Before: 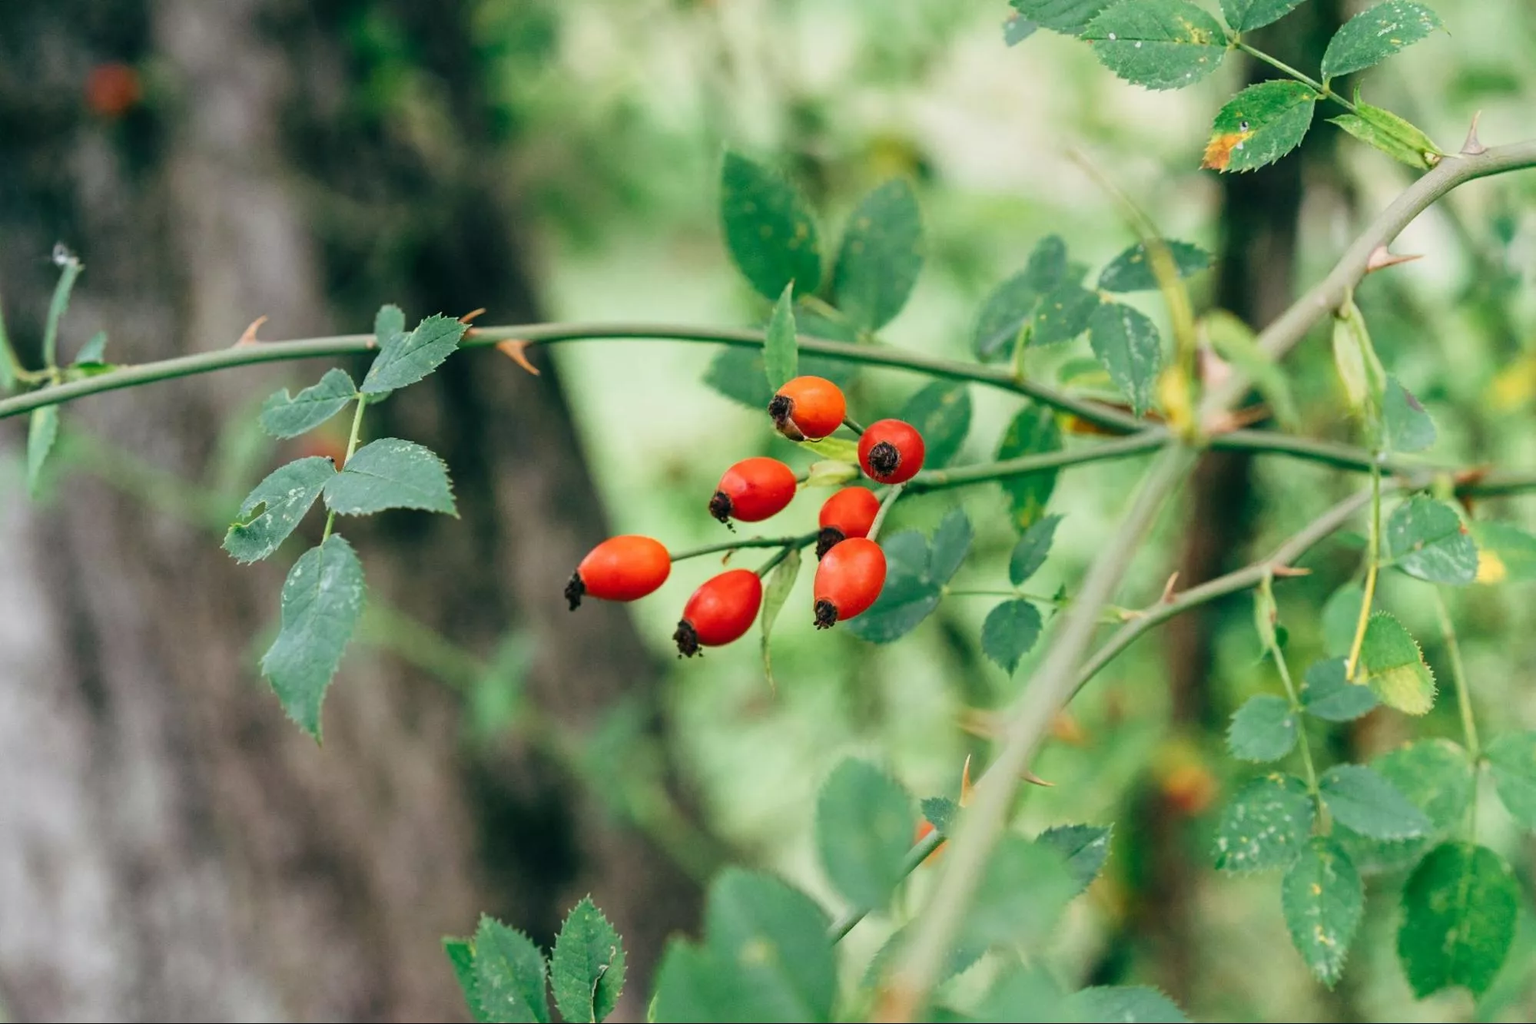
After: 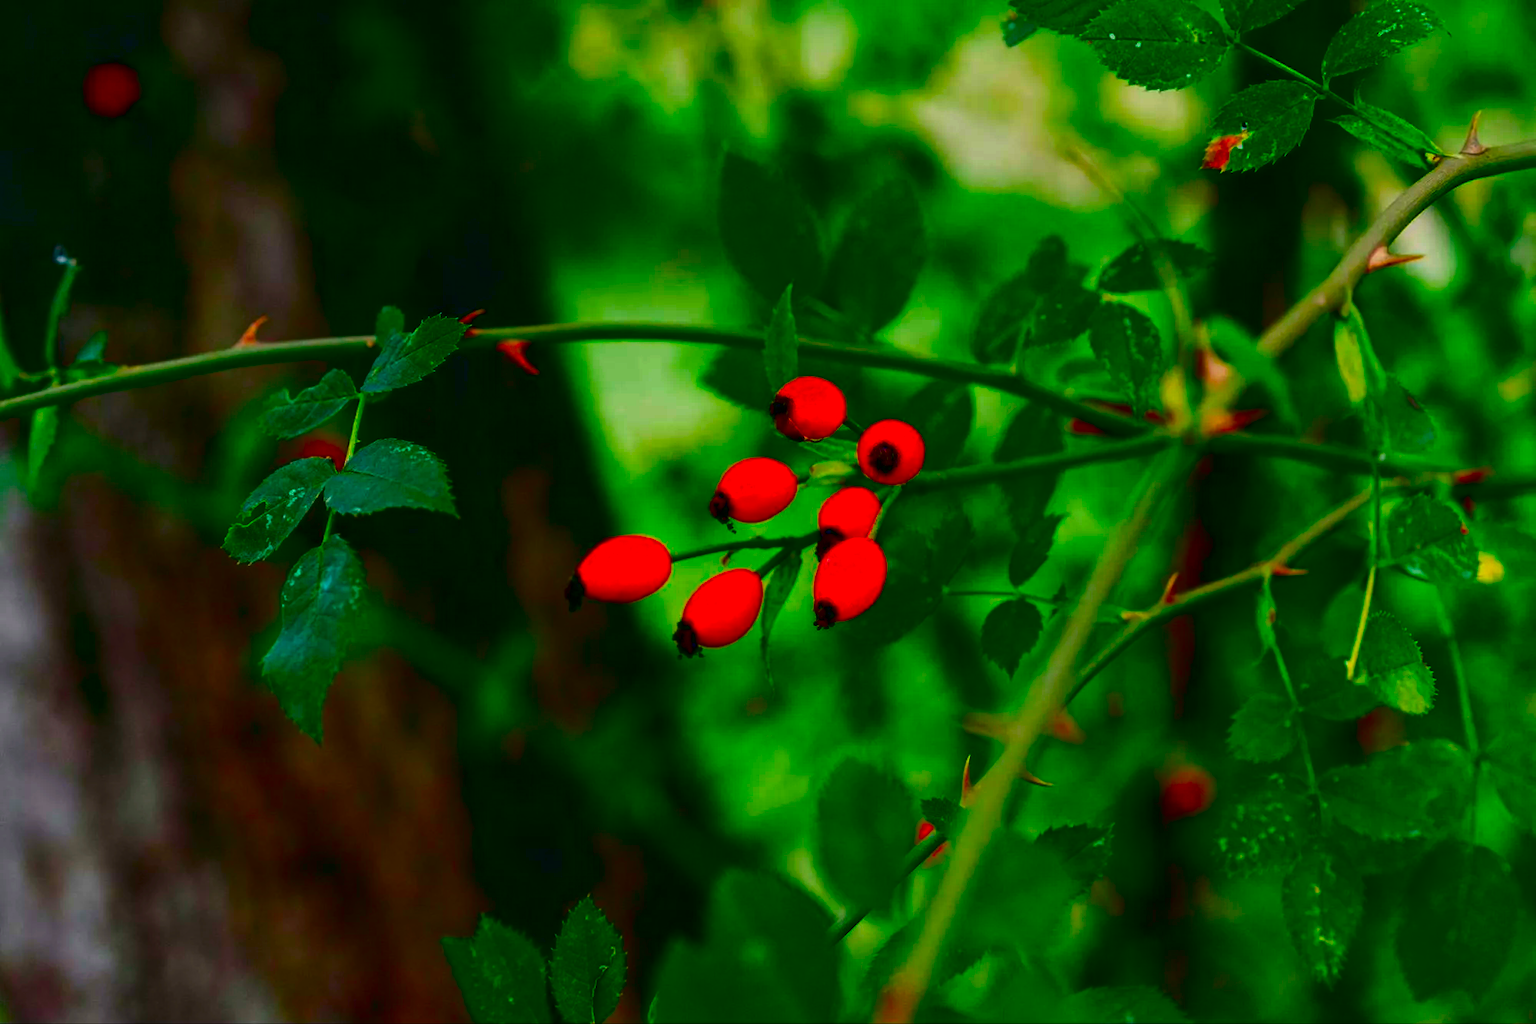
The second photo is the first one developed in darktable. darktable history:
contrast brightness saturation: brightness -0.998, saturation 0.985
color correction: highlights b* 0.024, saturation 1.78
